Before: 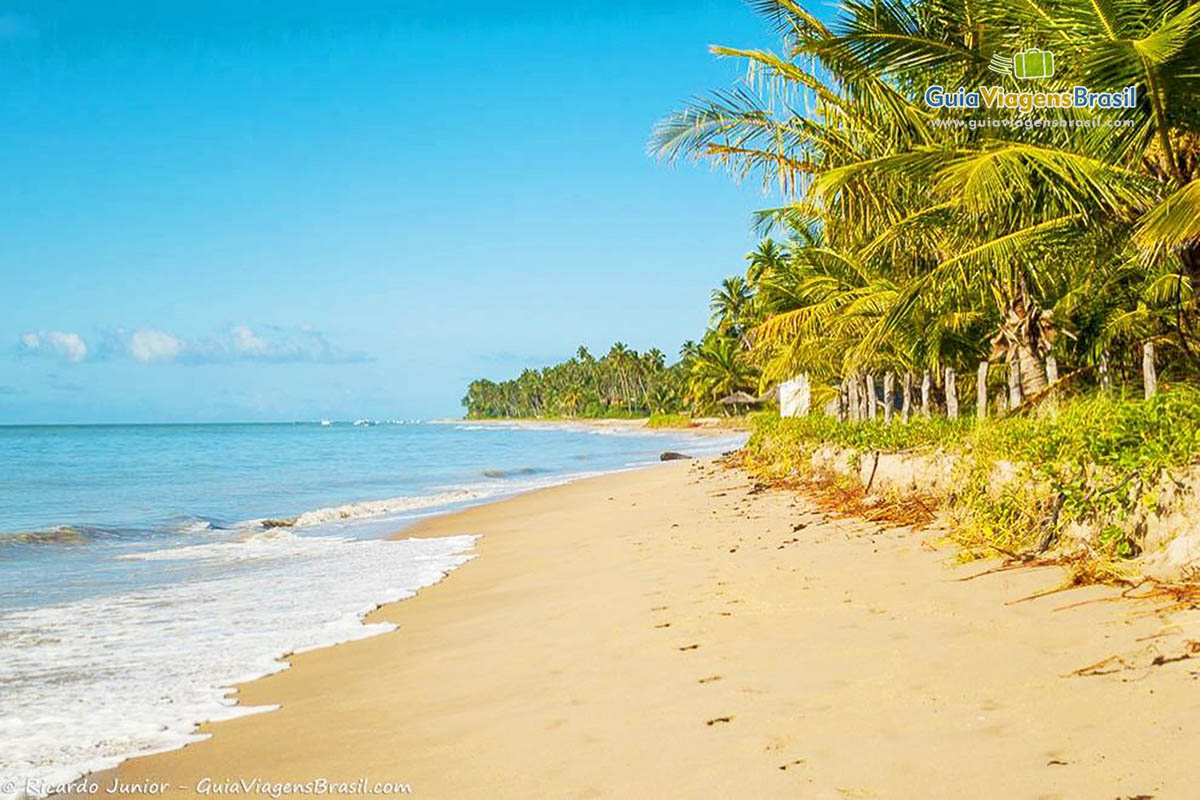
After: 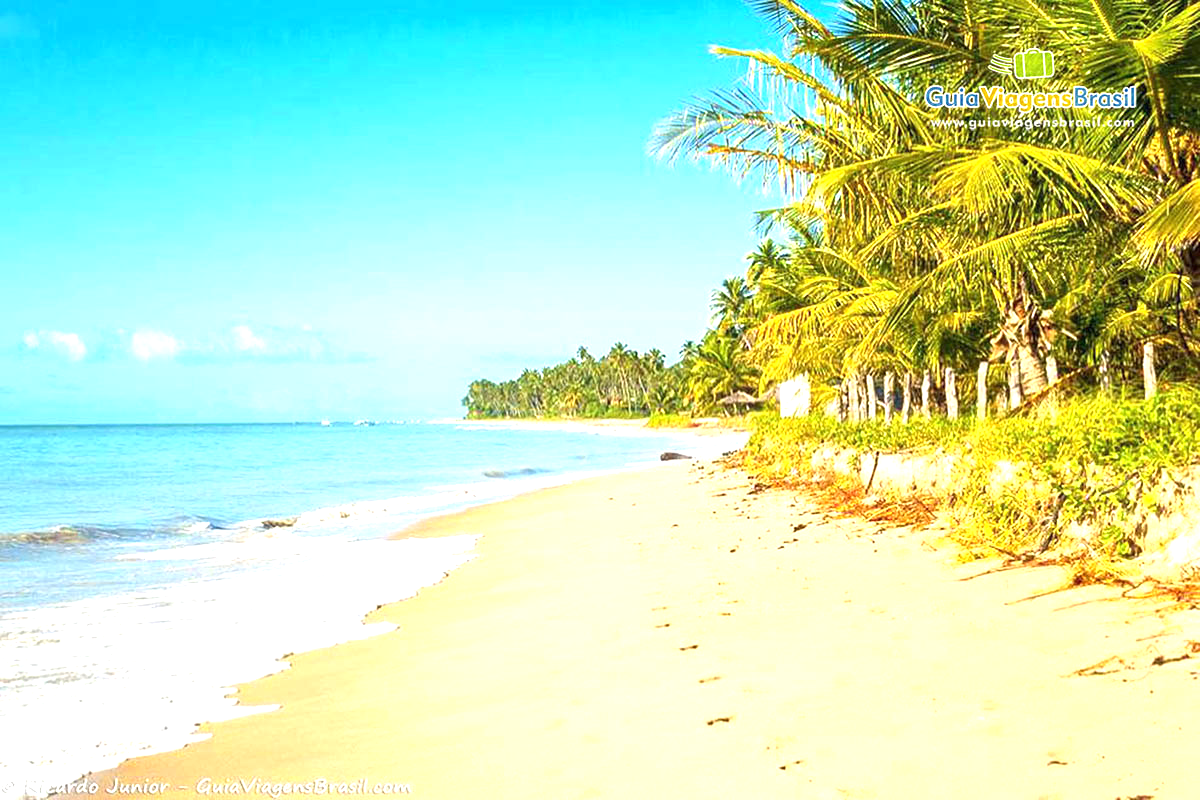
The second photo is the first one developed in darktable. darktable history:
exposure: black level correction 0, exposure 0.895 EV, compensate highlight preservation false
